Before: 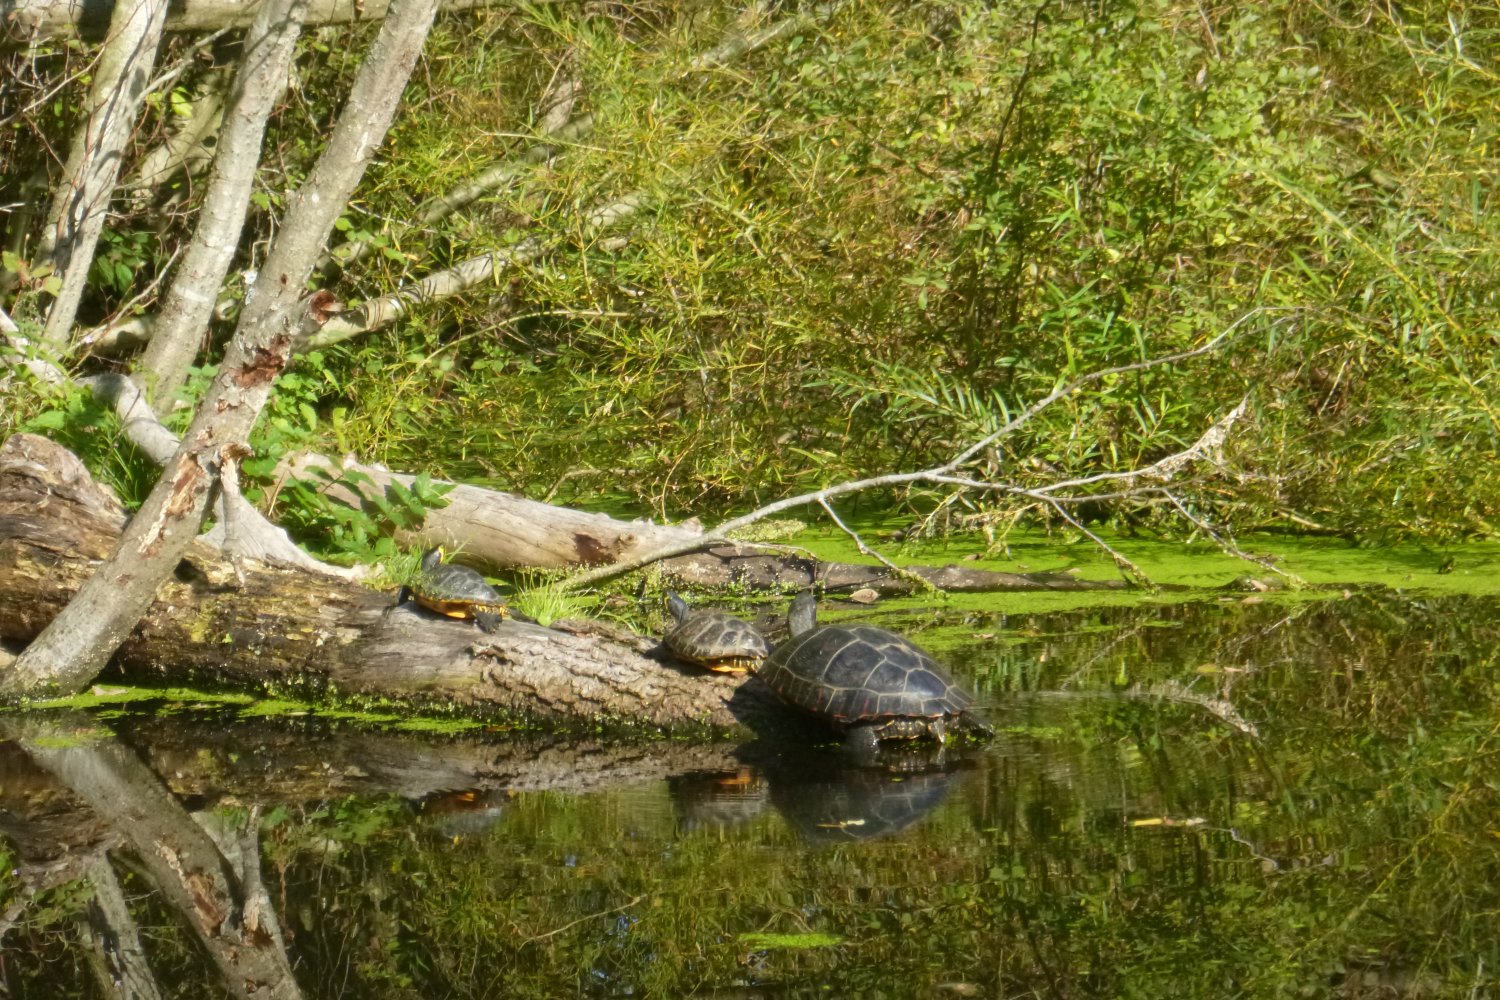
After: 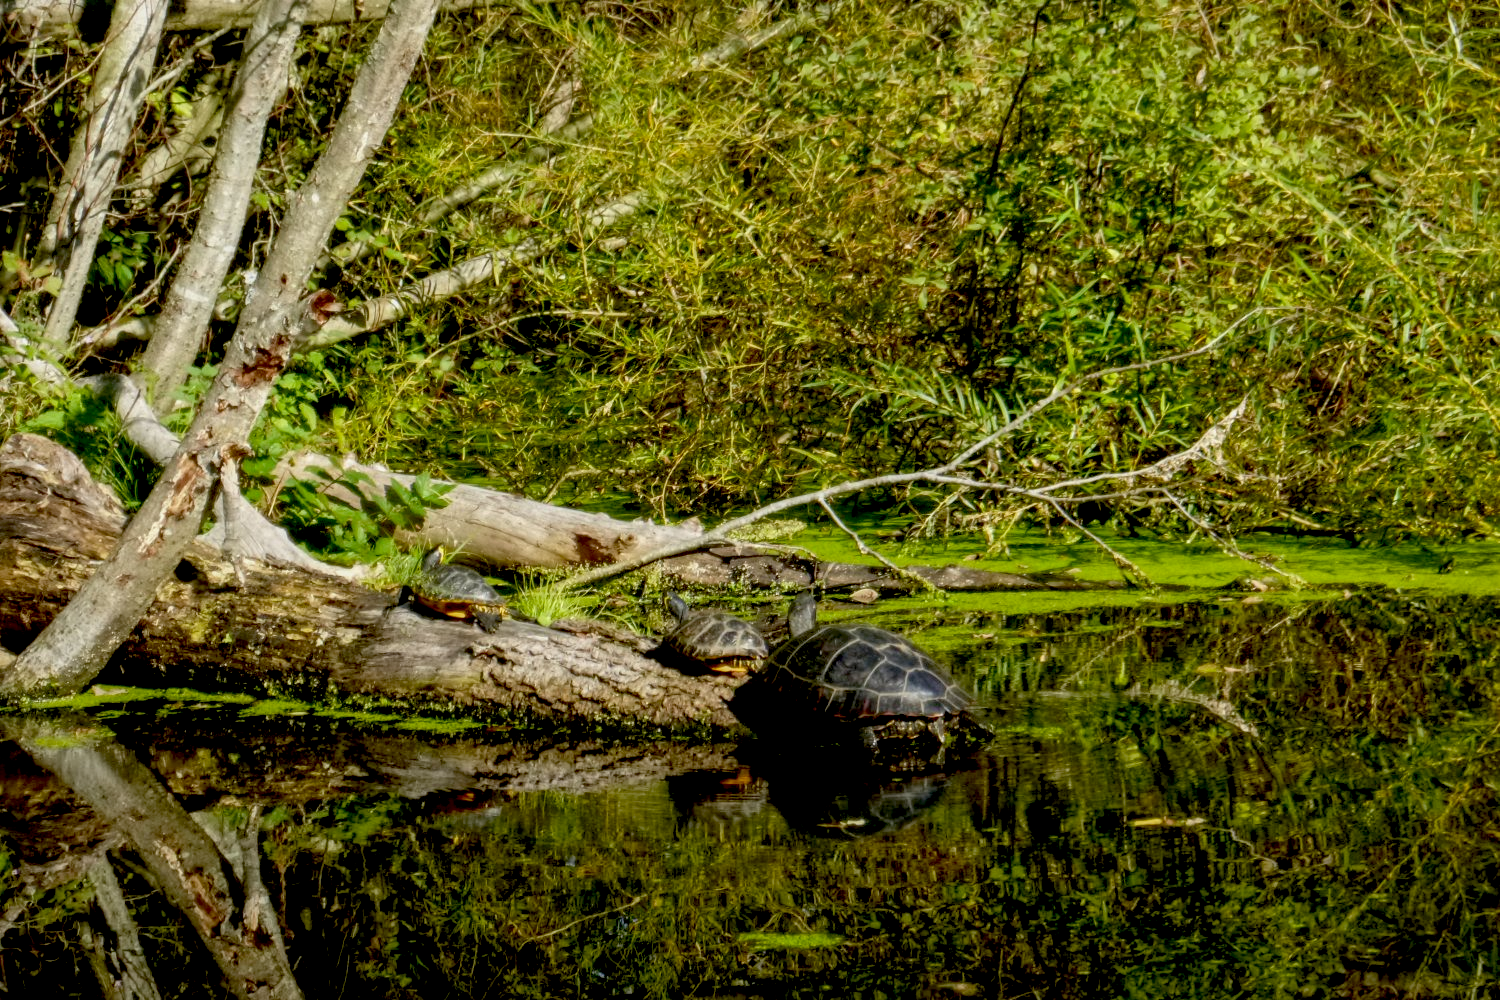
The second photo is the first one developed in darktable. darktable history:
local contrast: on, module defaults
exposure: black level correction 0.046, exposure -0.233 EV, compensate exposure bias true, compensate highlight preservation false
